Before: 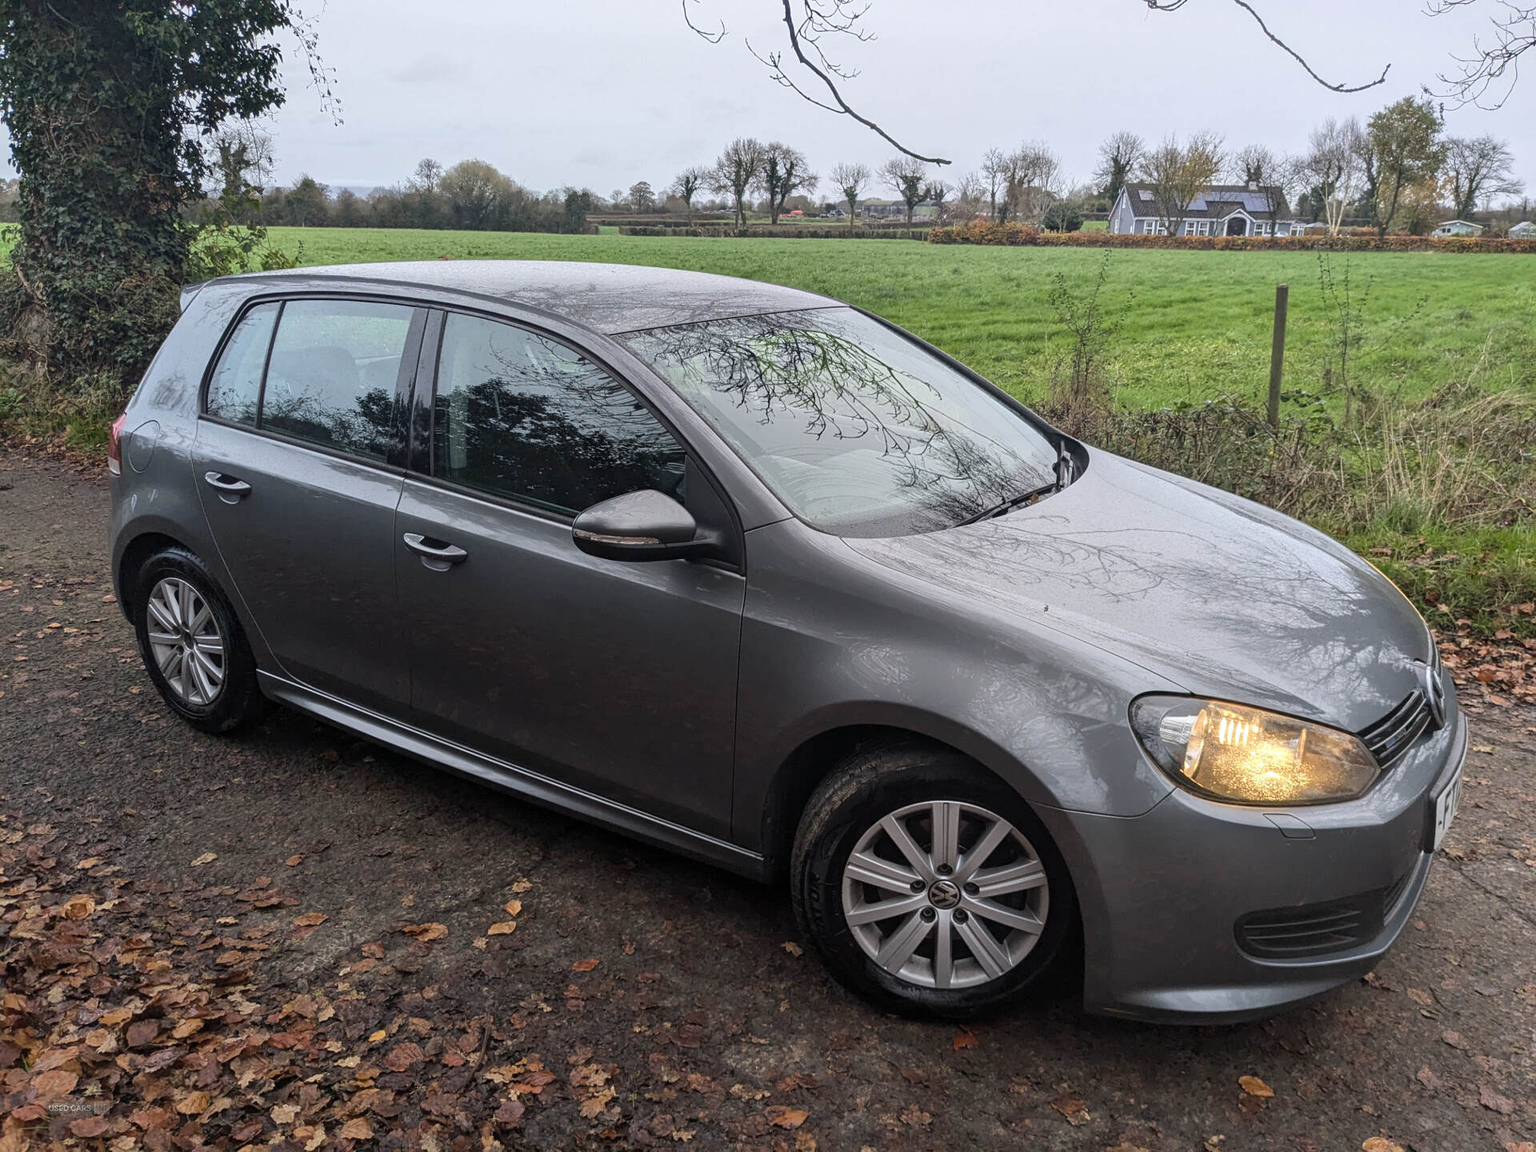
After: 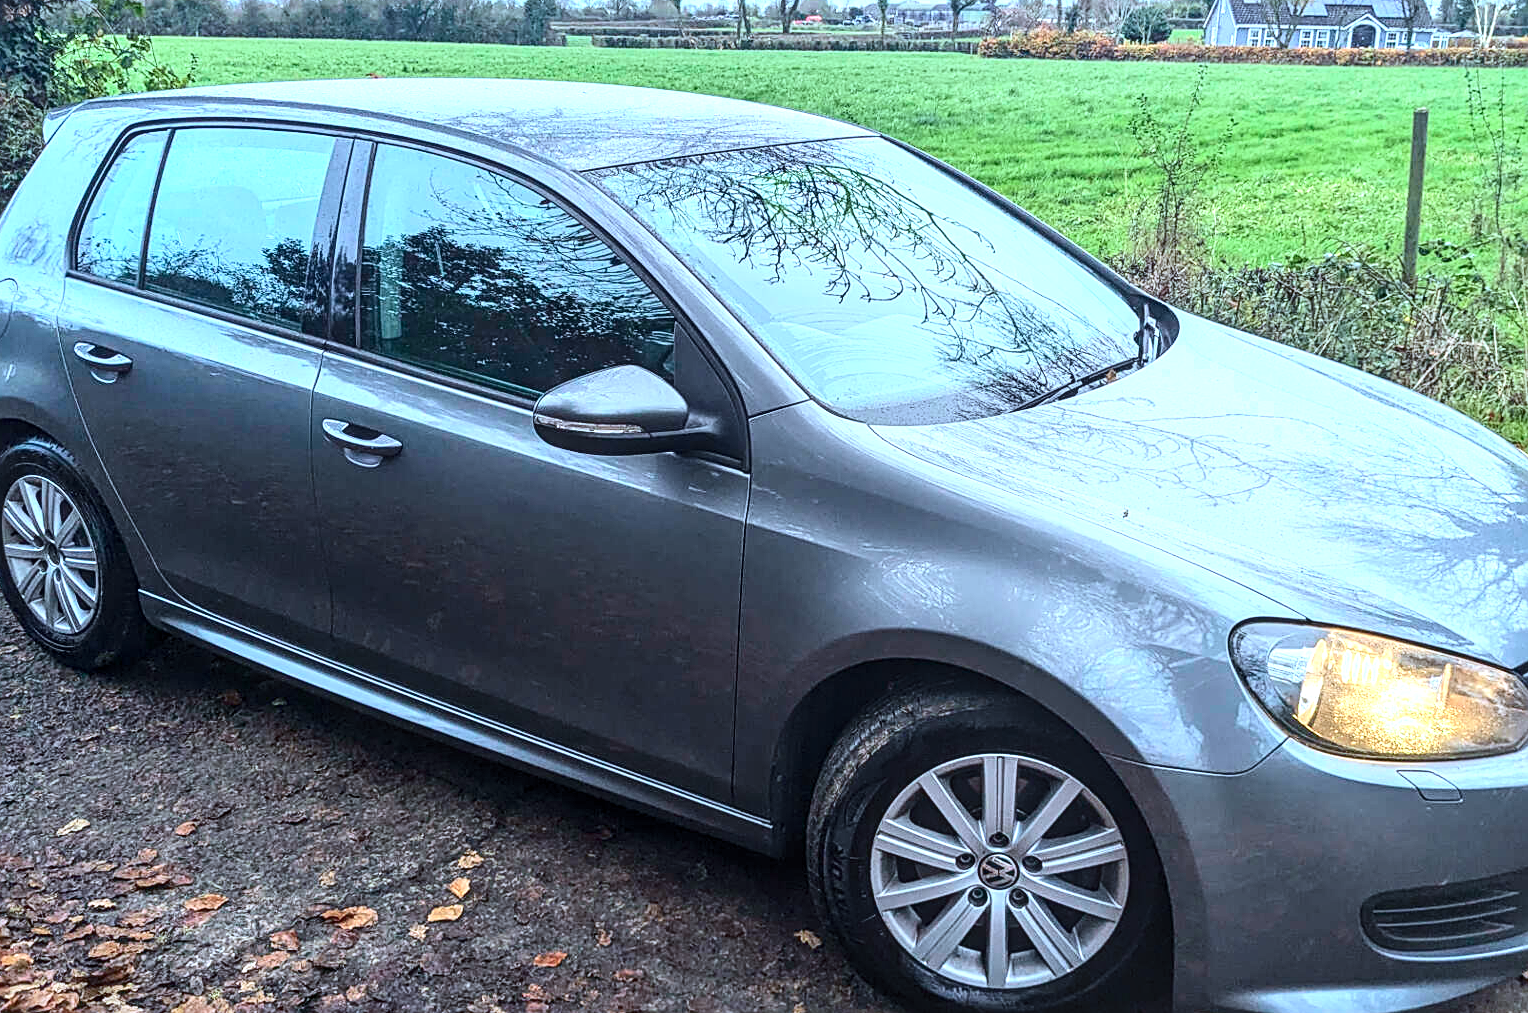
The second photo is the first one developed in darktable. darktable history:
sharpen: on, module defaults
crop: left 9.484%, top 17.206%, right 10.895%, bottom 12.378%
tone equalizer: edges refinement/feathering 500, mask exposure compensation -1.57 EV, preserve details no
exposure: black level correction 0, exposure 1.095 EV, compensate highlight preservation false
color calibration: x 0.383, y 0.372, temperature 3912.26 K
local contrast: on, module defaults
tone curve: curves: ch0 [(0, 0.011) (0.139, 0.106) (0.295, 0.271) (0.499, 0.523) (0.739, 0.782) (0.857, 0.879) (1, 0.967)]; ch1 [(0, 0) (0.291, 0.229) (0.394, 0.365) (0.469, 0.456) (0.495, 0.497) (0.524, 0.53) (0.588, 0.62) (0.725, 0.779) (1, 1)]; ch2 [(0, 0) (0.125, 0.089) (0.35, 0.317) (0.437, 0.42) (0.502, 0.499) (0.537, 0.551) (0.613, 0.636) (1, 1)], color space Lab, independent channels, preserve colors none
